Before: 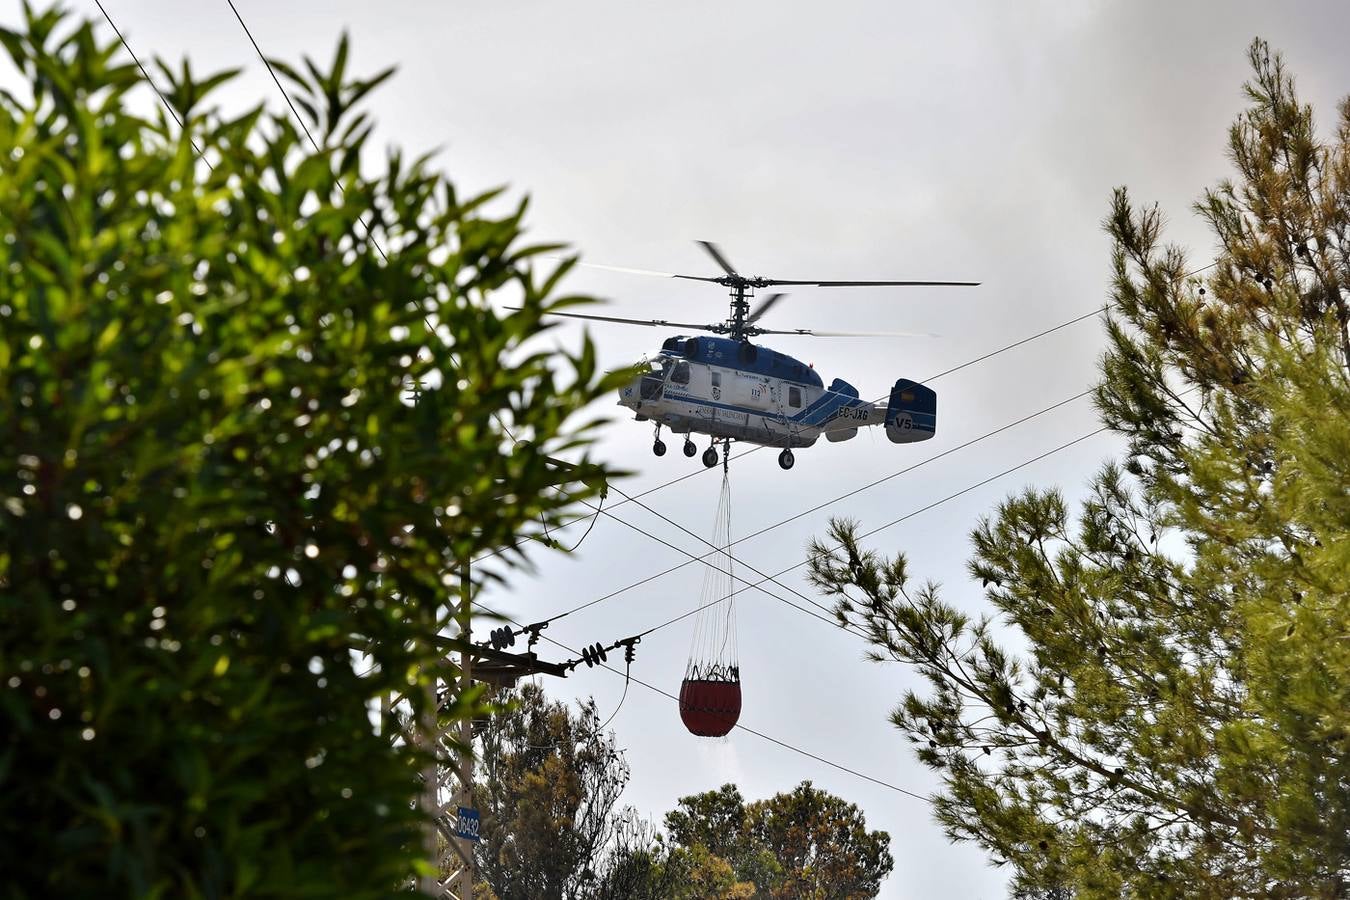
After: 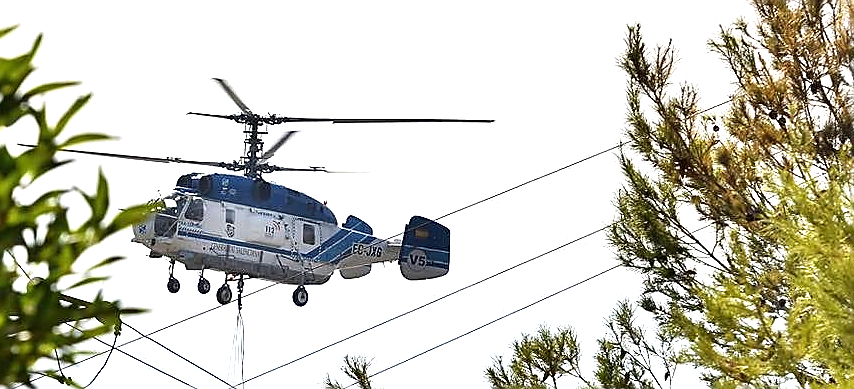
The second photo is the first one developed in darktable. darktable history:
local contrast: mode bilateral grid, contrast 10, coarseness 25, detail 115%, midtone range 0.2
crop: left 36.05%, top 18.201%, right 0.659%, bottom 38.529%
sharpen: radius 1.35, amount 1.248, threshold 0.836
exposure: black level correction 0, exposure 1.123 EV, compensate highlight preservation false
